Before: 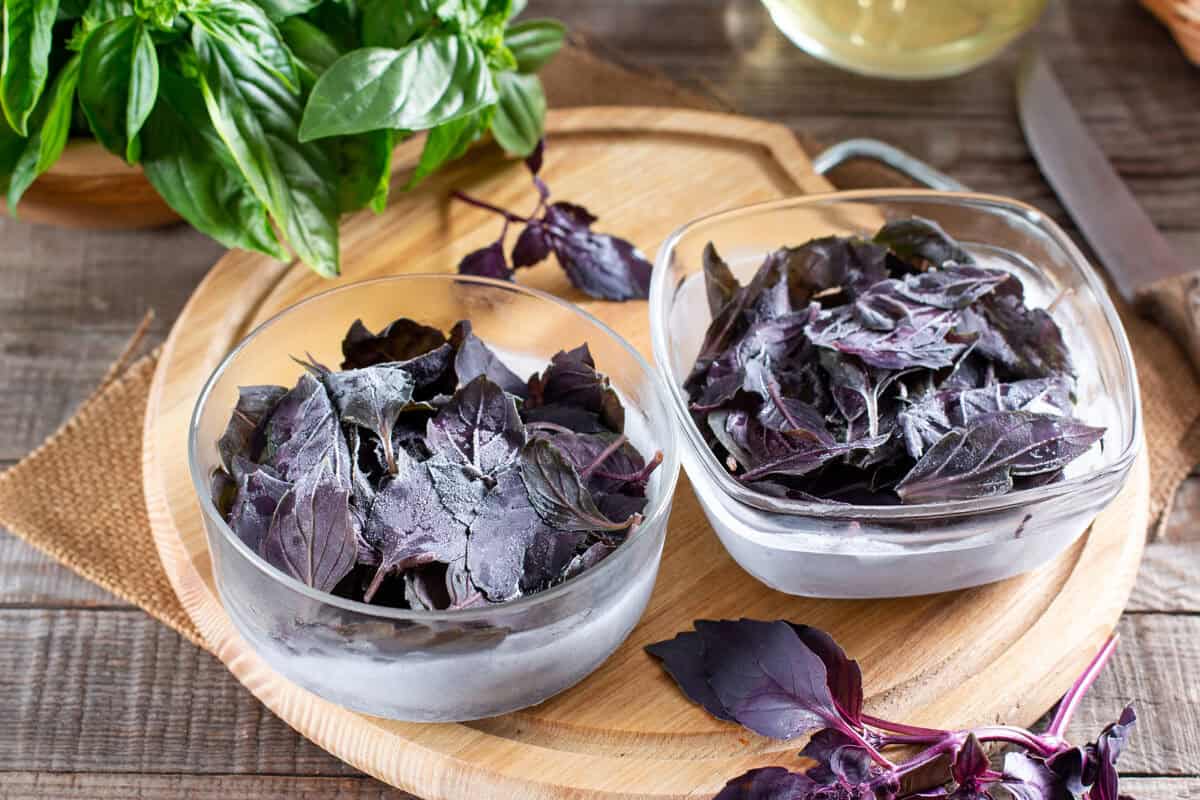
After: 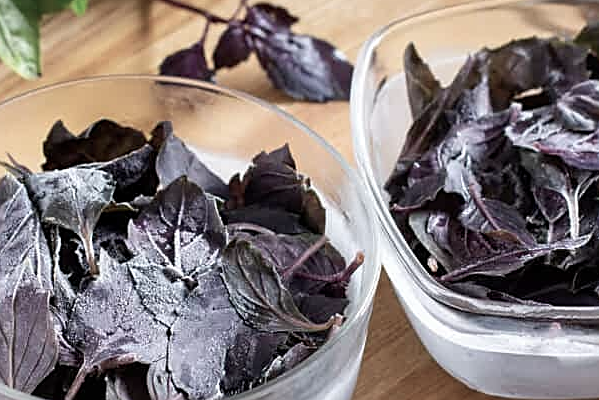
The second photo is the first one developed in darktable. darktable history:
sharpen: on, module defaults
crop: left 25%, top 25%, right 25%, bottom 25%
color balance: input saturation 100.43%, contrast fulcrum 14.22%, output saturation 70.41%
